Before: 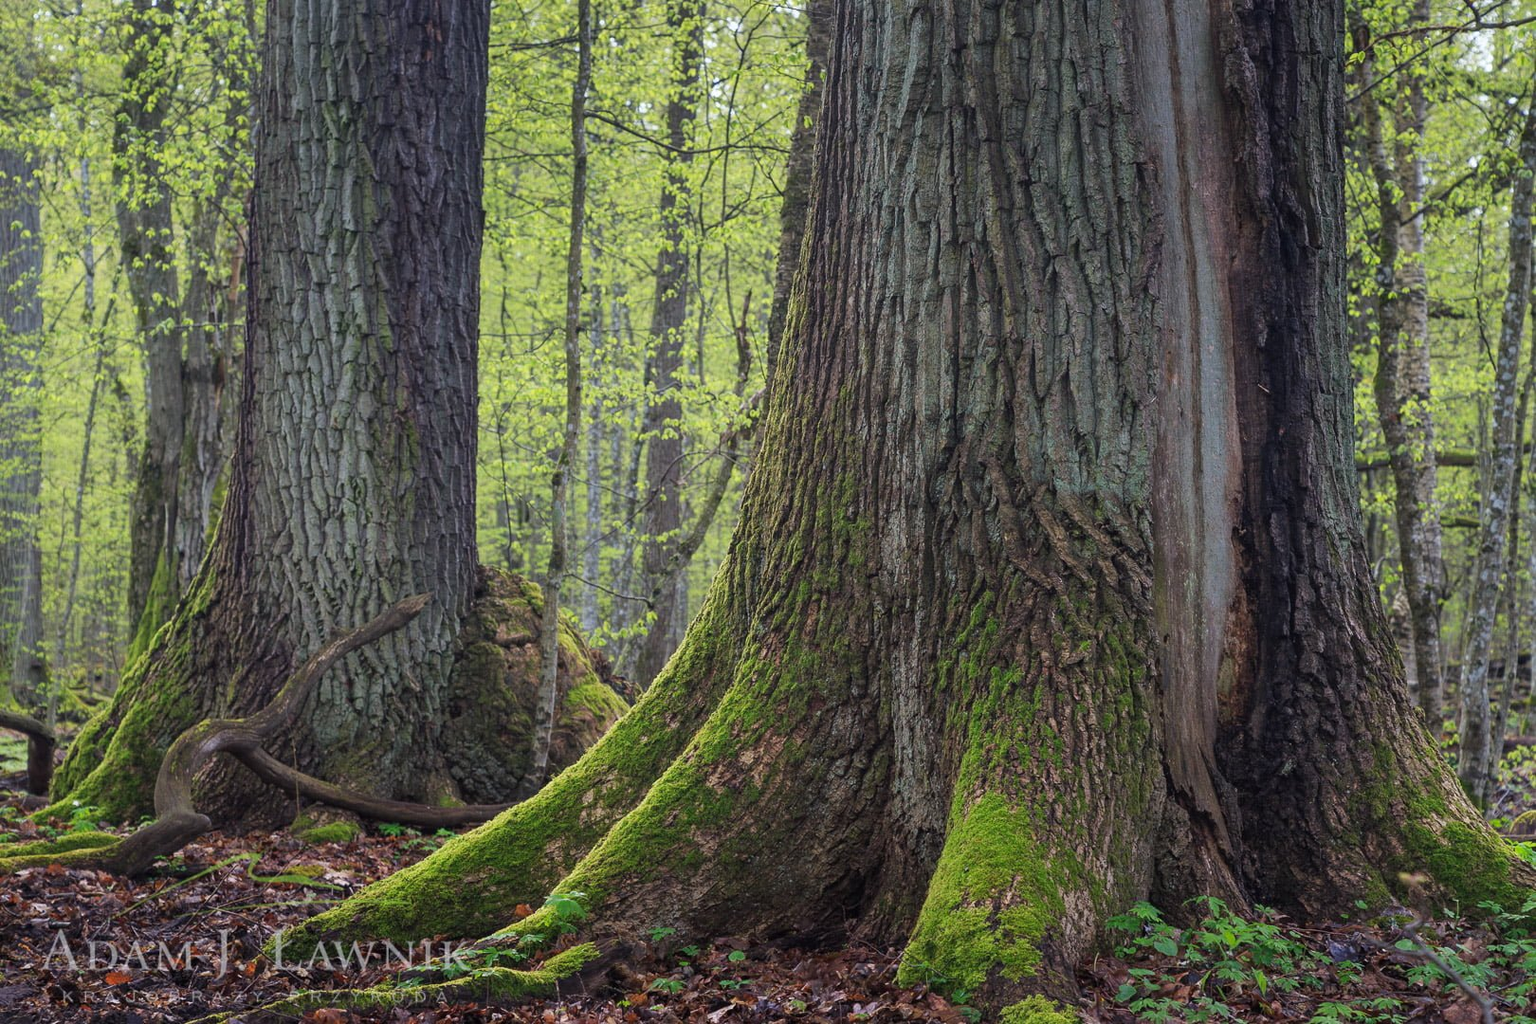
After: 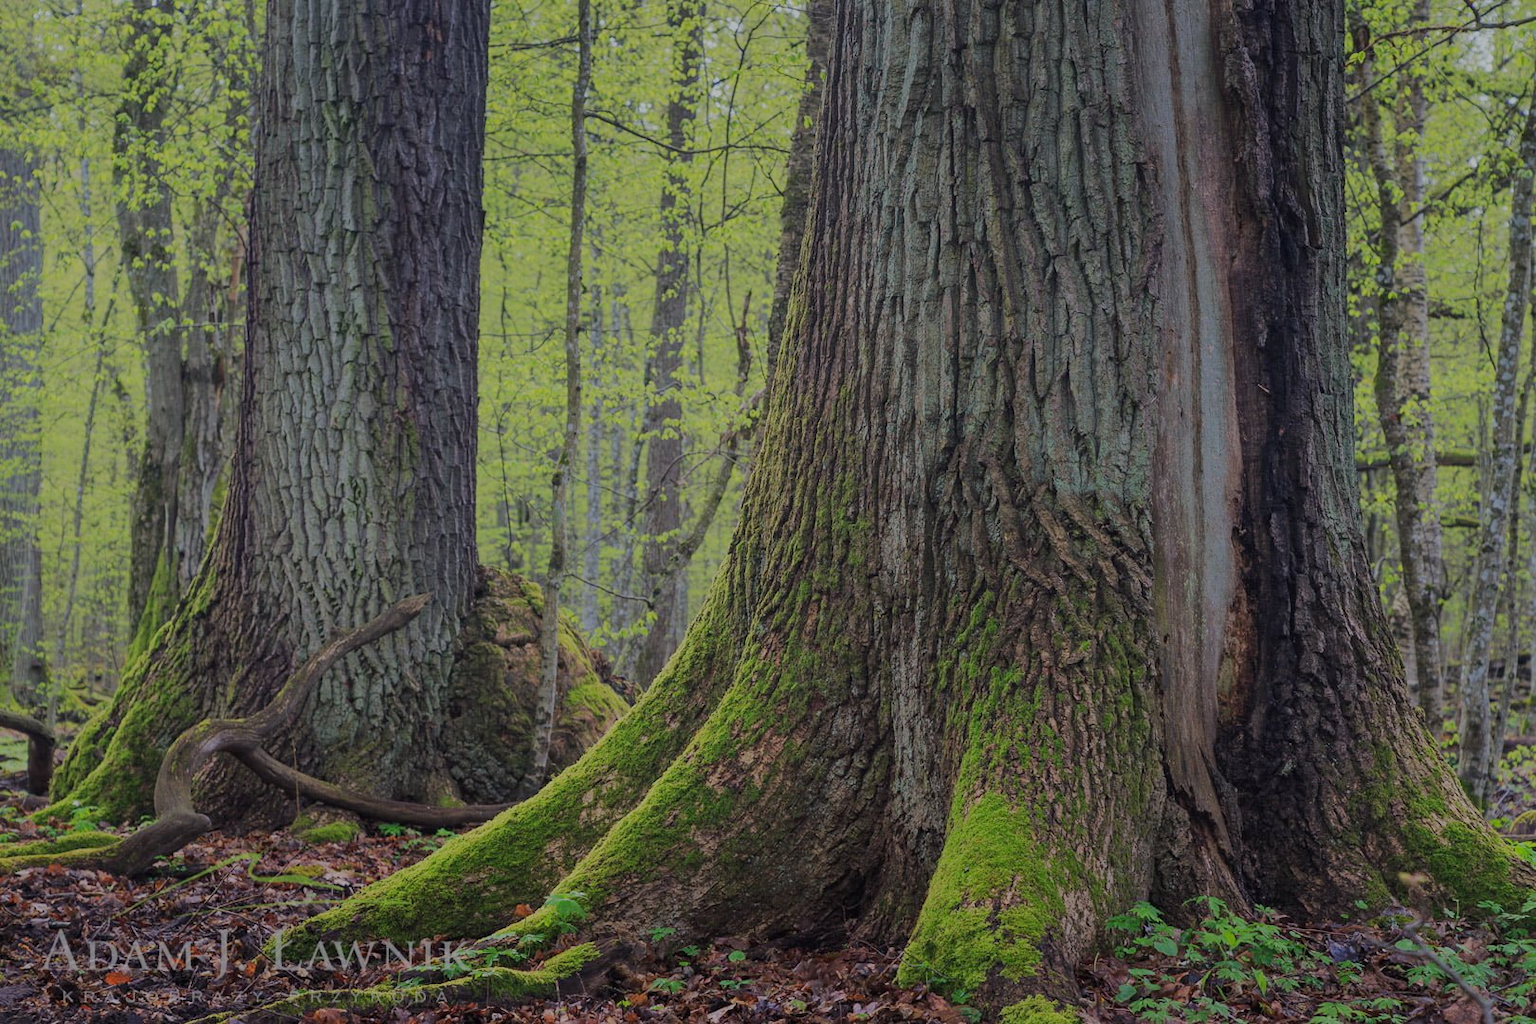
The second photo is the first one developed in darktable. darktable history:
tone equalizer: -8 EV -0.004 EV, -7 EV 0.022 EV, -6 EV -0.008 EV, -5 EV 0.007 EV, -4 EV -0.029 EV, -3 EV -0.23 EV, -2 EV -0.634 EV, -1 EV -1 EV, +0 EV -0.949 EV, edges refinement/feathering 500, mask exposure compensation -1.57 EV, preserve details no
